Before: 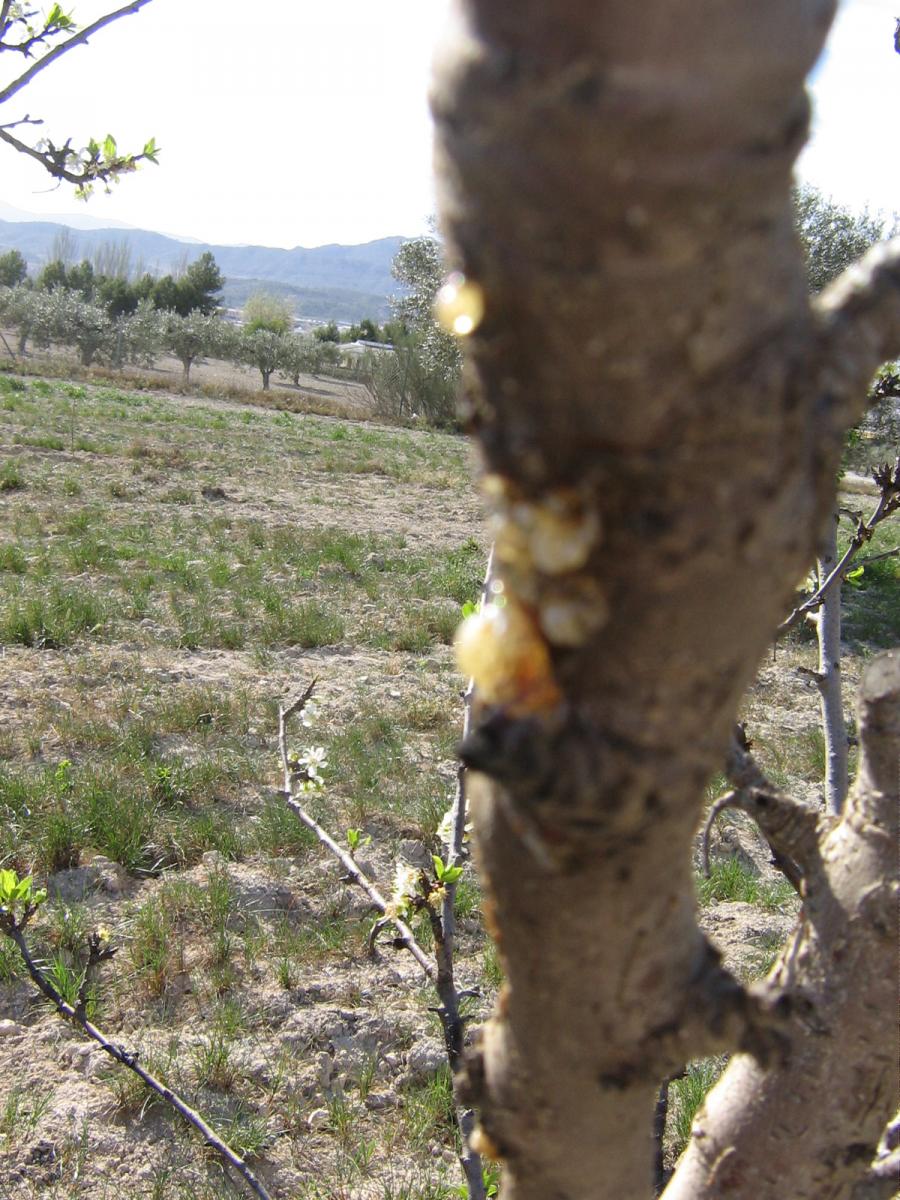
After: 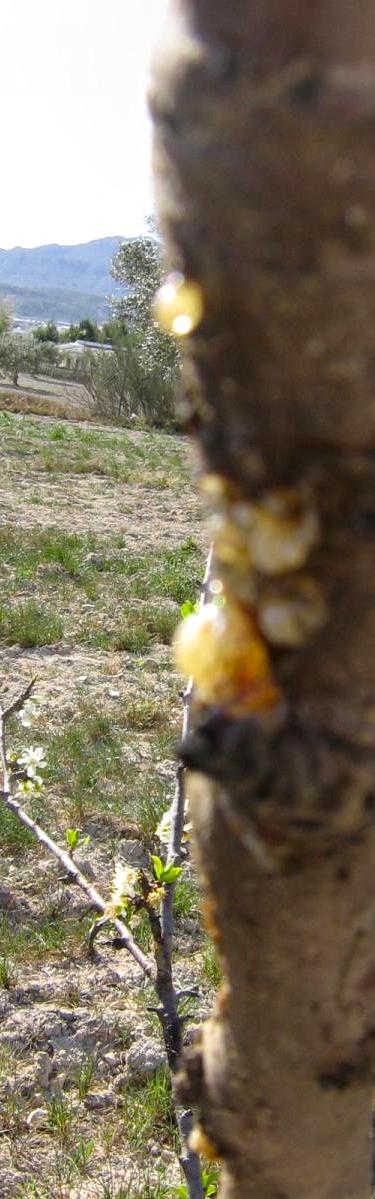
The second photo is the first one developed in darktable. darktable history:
local contrast: on, module defaults
color balance rgb: perceptual saturation grading › global saturation 24.89%
crop: left 31.233%, right 27.041%
